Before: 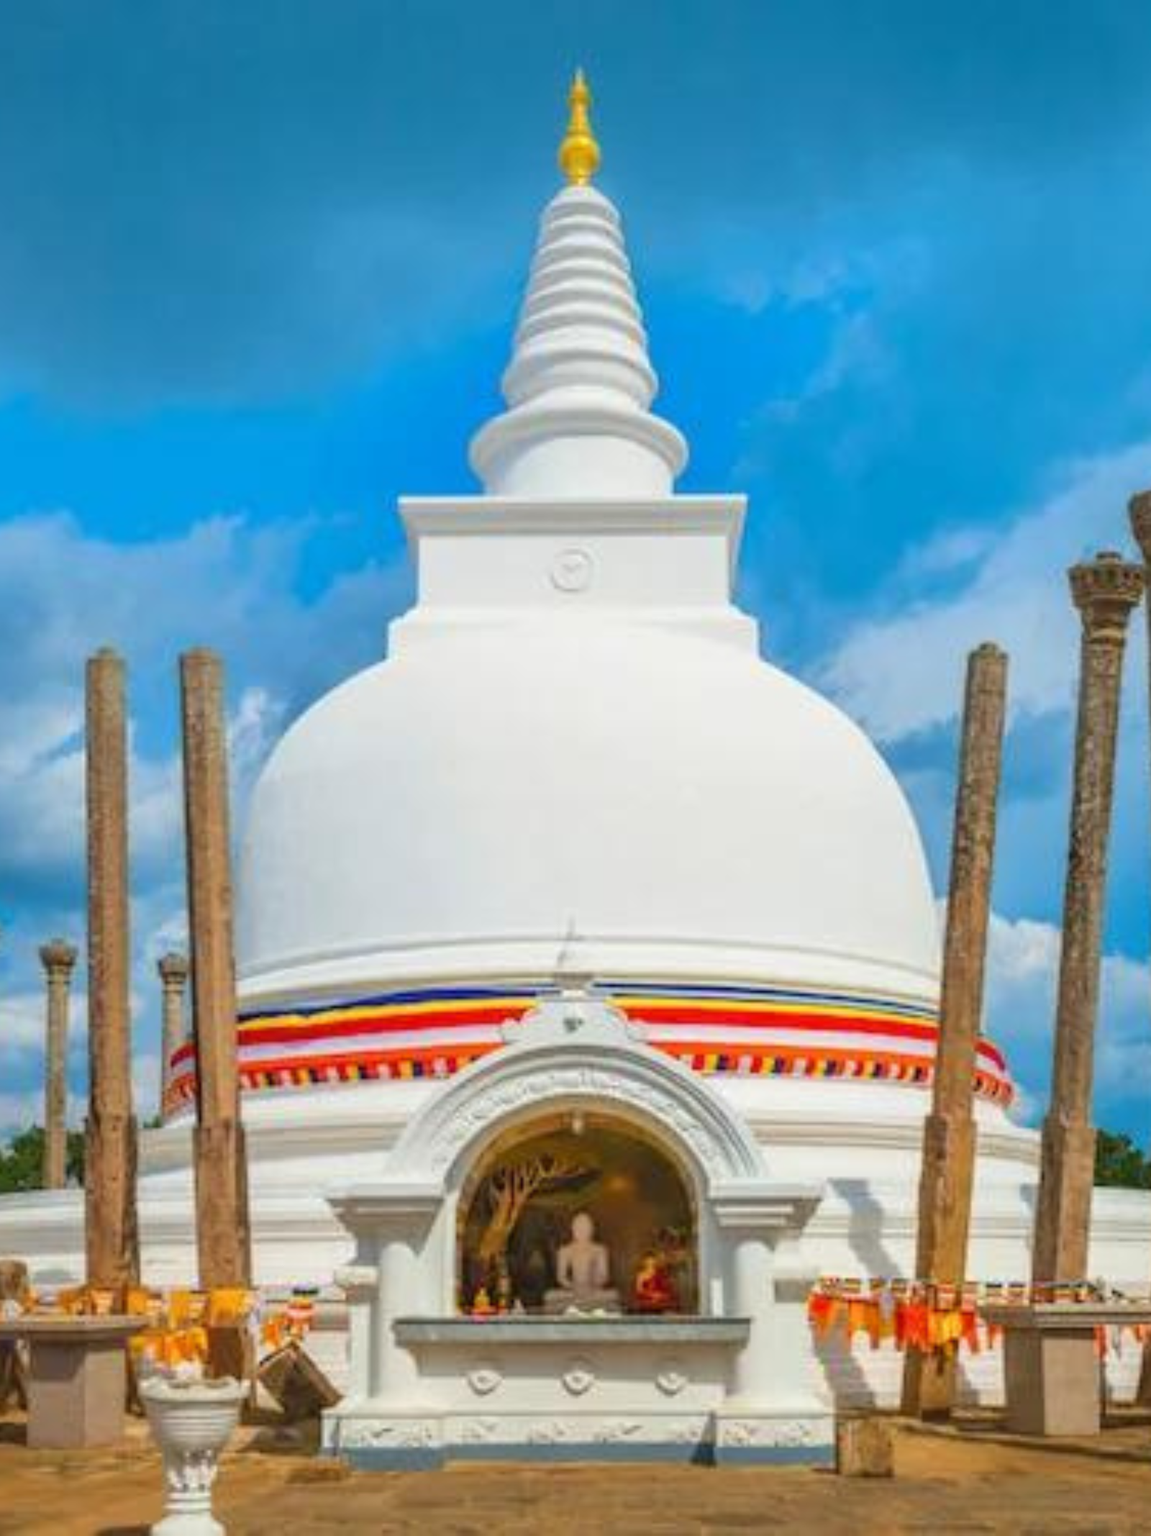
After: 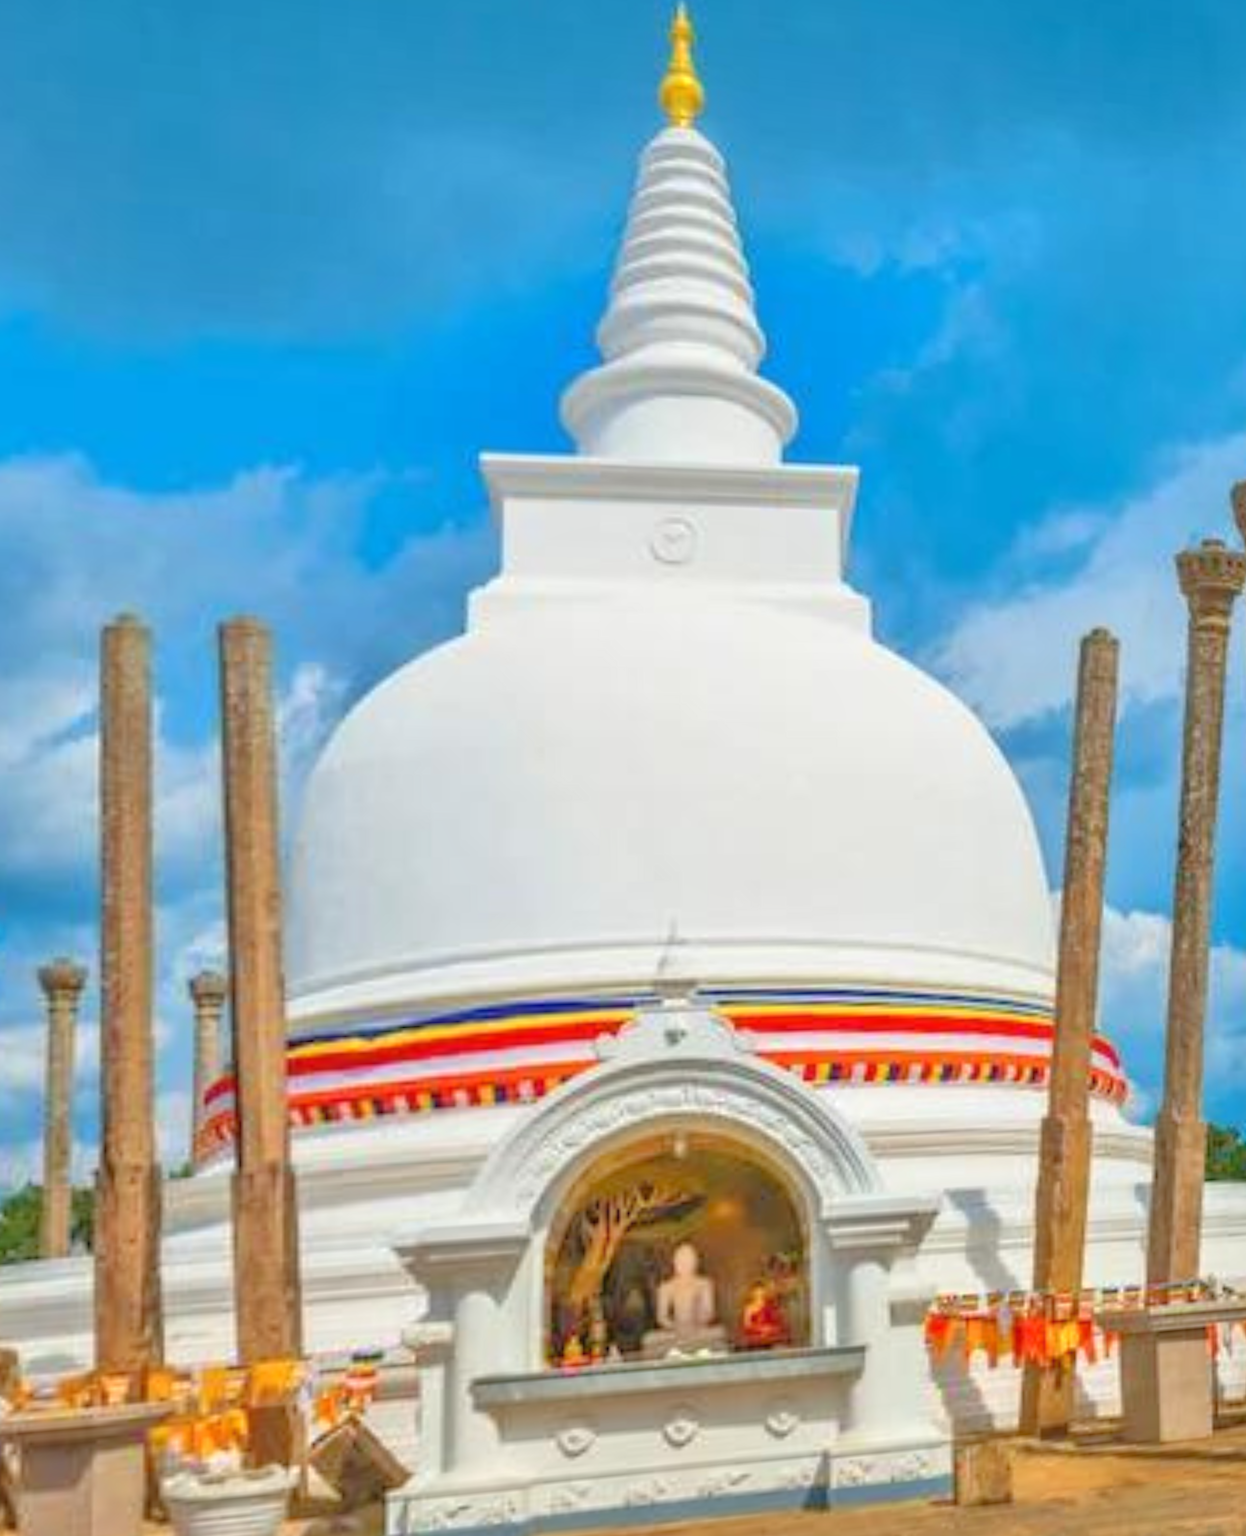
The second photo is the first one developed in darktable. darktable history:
tone equalizer: -7 EV 0.15 EV, -6 EV 0.6 EV, -5 EV 1.15 EV, -4 EV 1.33 EV, -3 EV 1.15 EV, -2 EV 0.6 EV, -1 EV 0.15 EV, mask exposure compensation -0.5 EV
rotate and perspective: rotation -0.013°, lens shift (vertical) -0.027, lens shift (horizontal) 0.178, crop left 0.016, crop right 0.989, crop top 0.082, crop bottom 0.918
